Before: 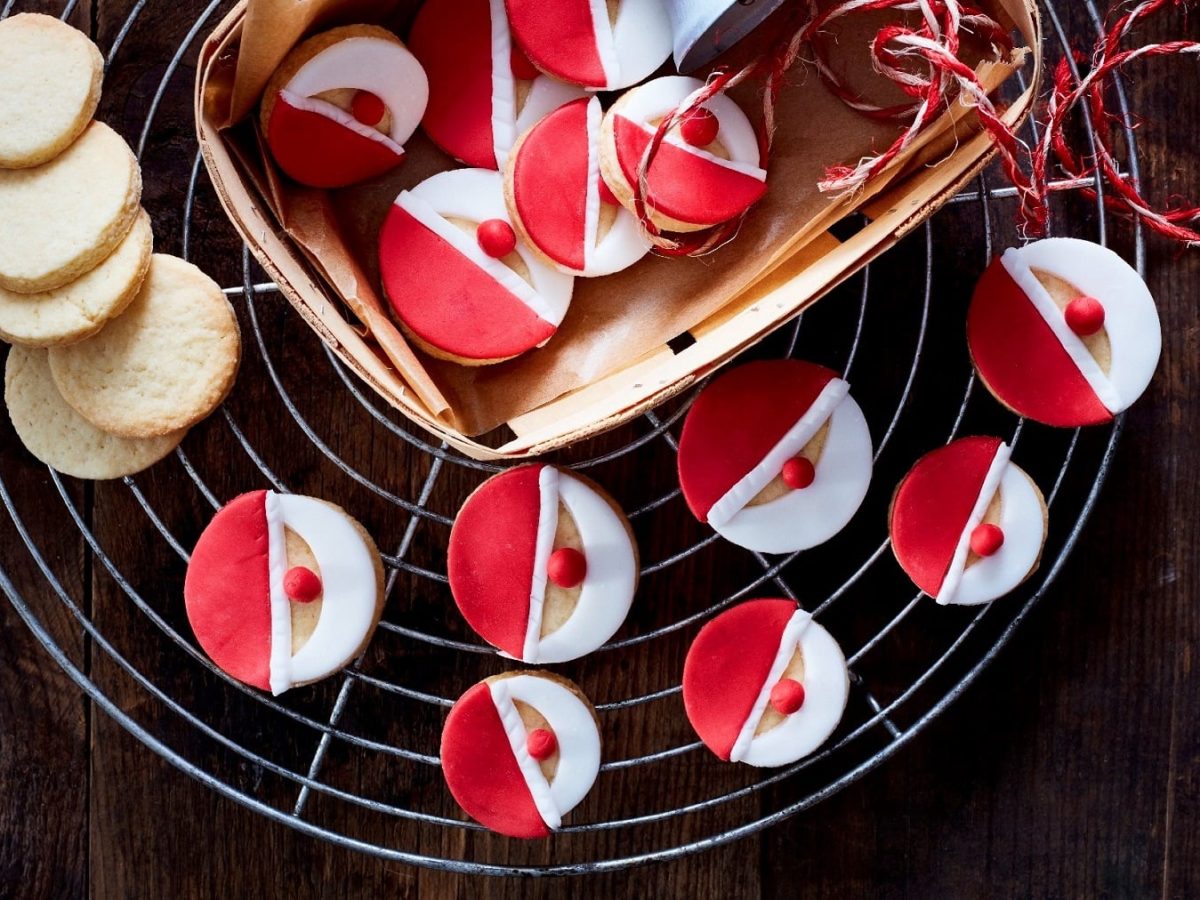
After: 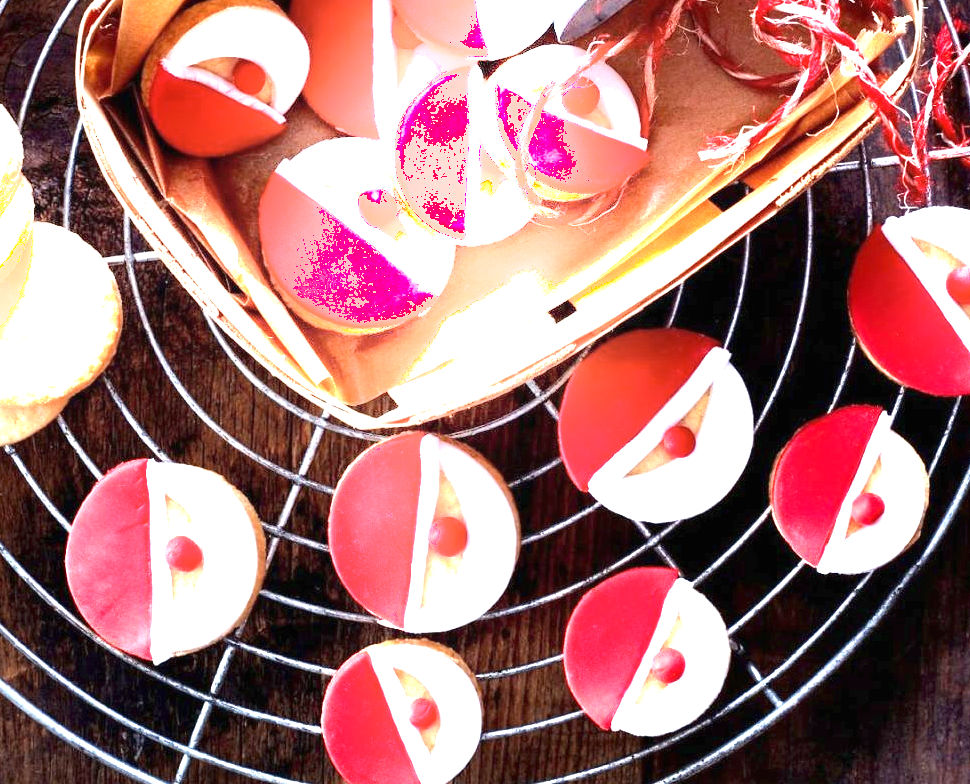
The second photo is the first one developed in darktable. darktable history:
shadows and highlights: highlights 70.68, soften with gaussian
crop: left 9.929%, top 3.523%, right 9.18%, bottom 9.318%
exposure: black level correction 0, exposure 1.998 EV, compensate highlight preservation false
